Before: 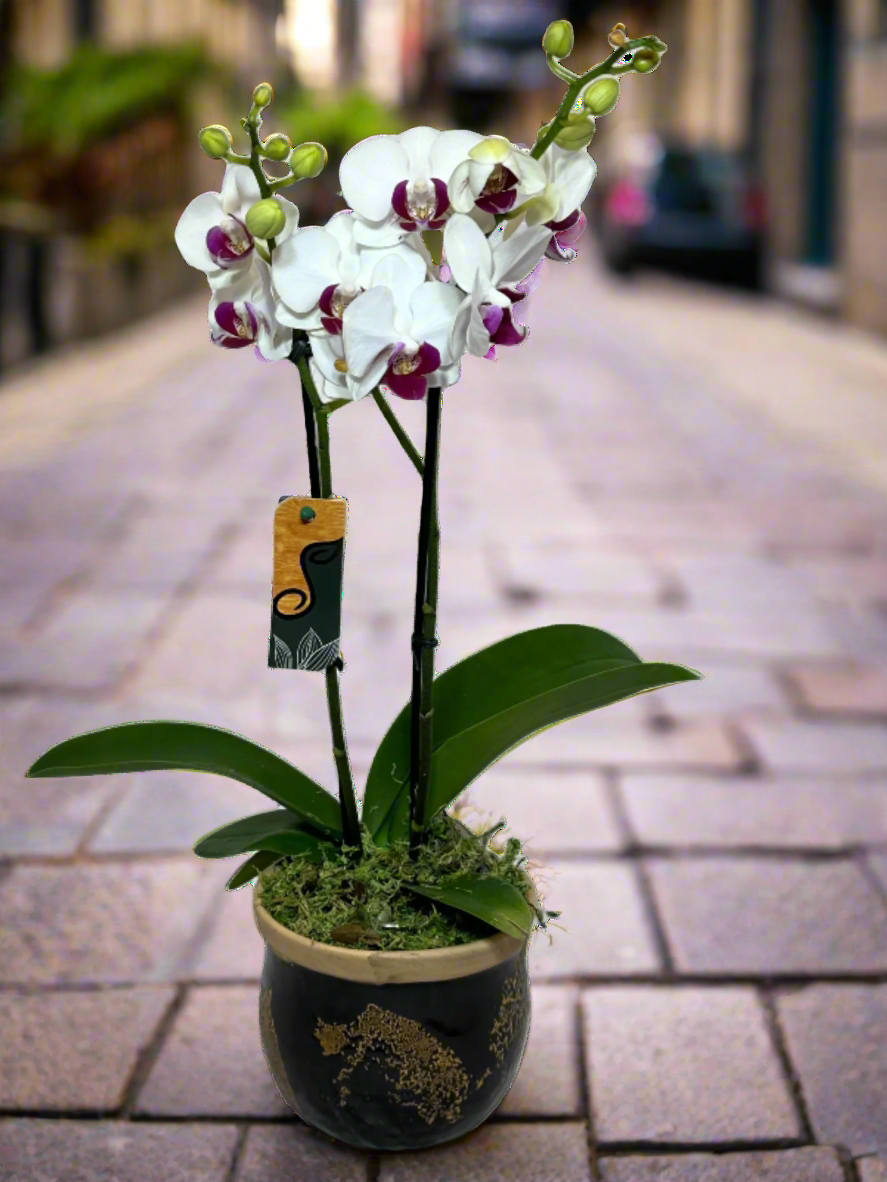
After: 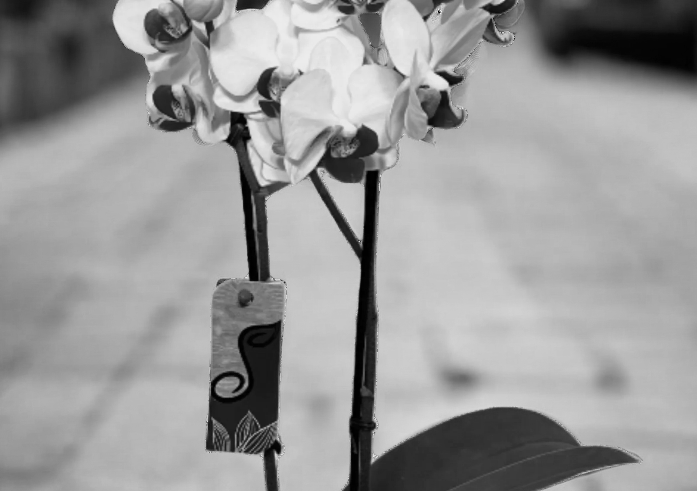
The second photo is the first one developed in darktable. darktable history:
crop: left 7.036%, top 18.398%, right 14.379%, bottom 40.043%
monochrome: a -74.22, b 78.2
